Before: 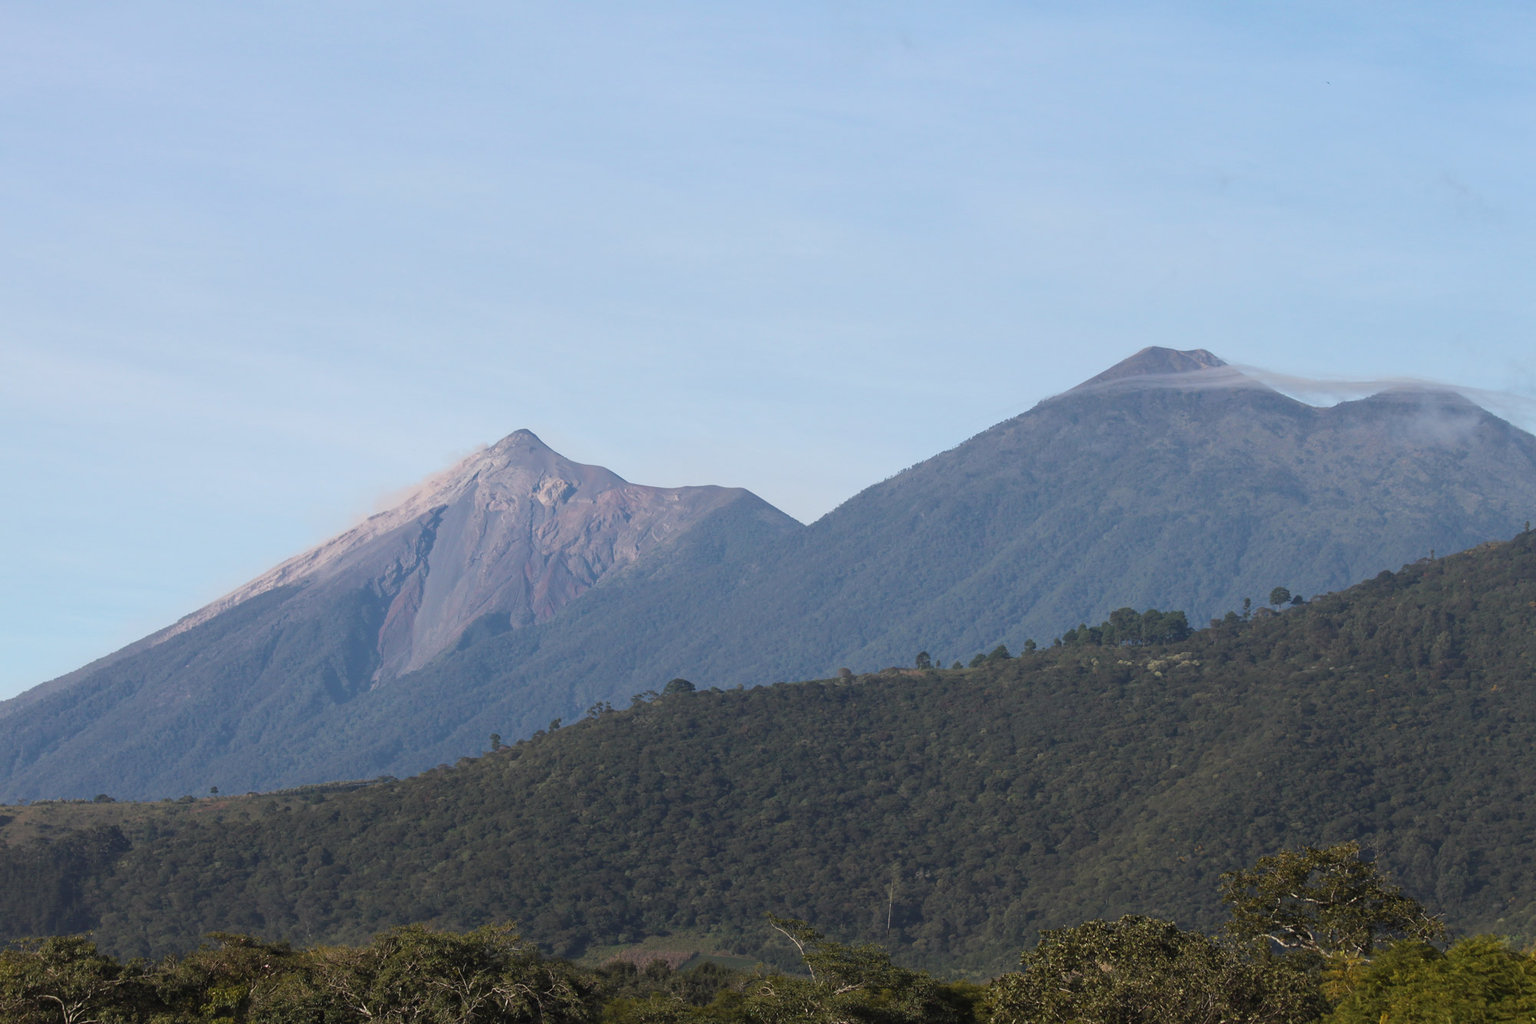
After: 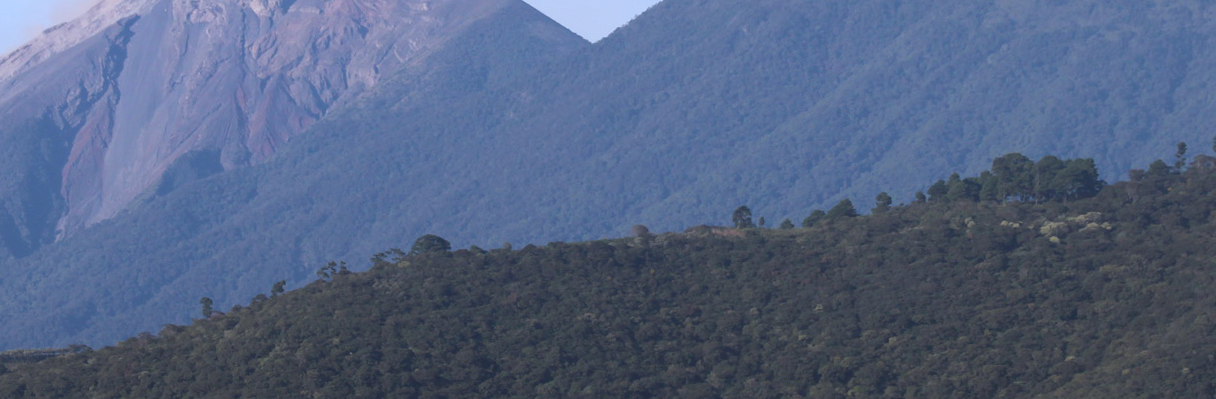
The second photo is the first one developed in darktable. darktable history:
white balance: red 0.967, blue 1.119, emerald 0.756
crop: left 18.091%, top 51.13%, right 17.525%, bottom 16.85%
rotate and perspective: rotation 0.062°, lens shift (vertical) 0.115, lens shift (horizontal) -0.133, crop left 0.047, crop right 0.94, crop top 0.061, crop bottom 0.94
